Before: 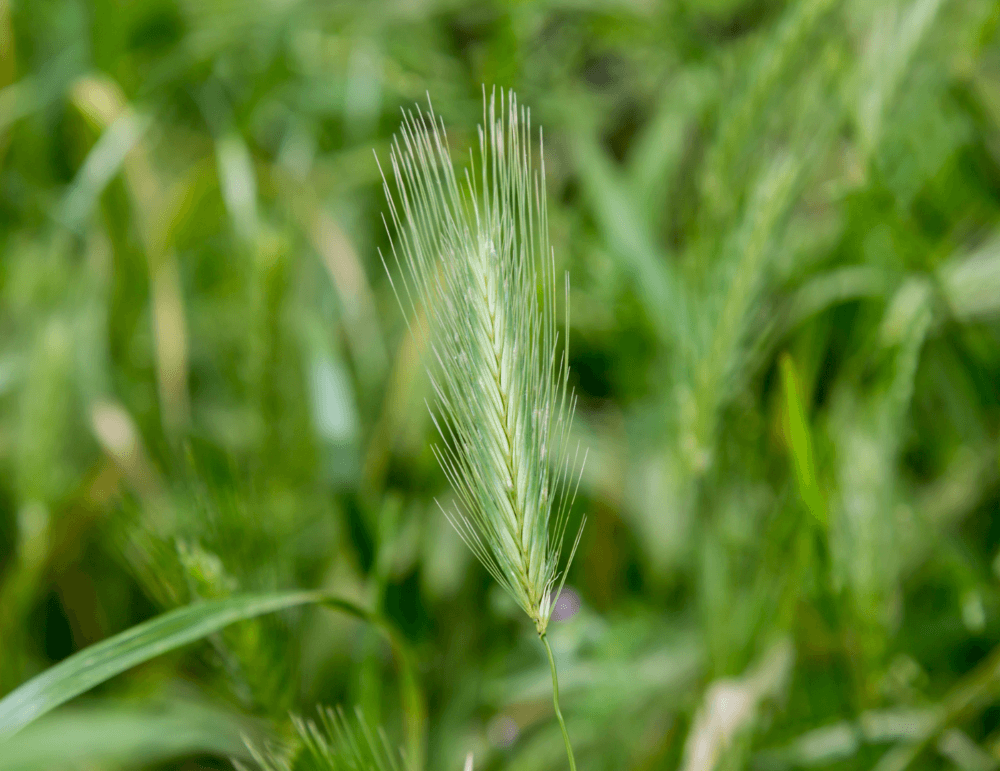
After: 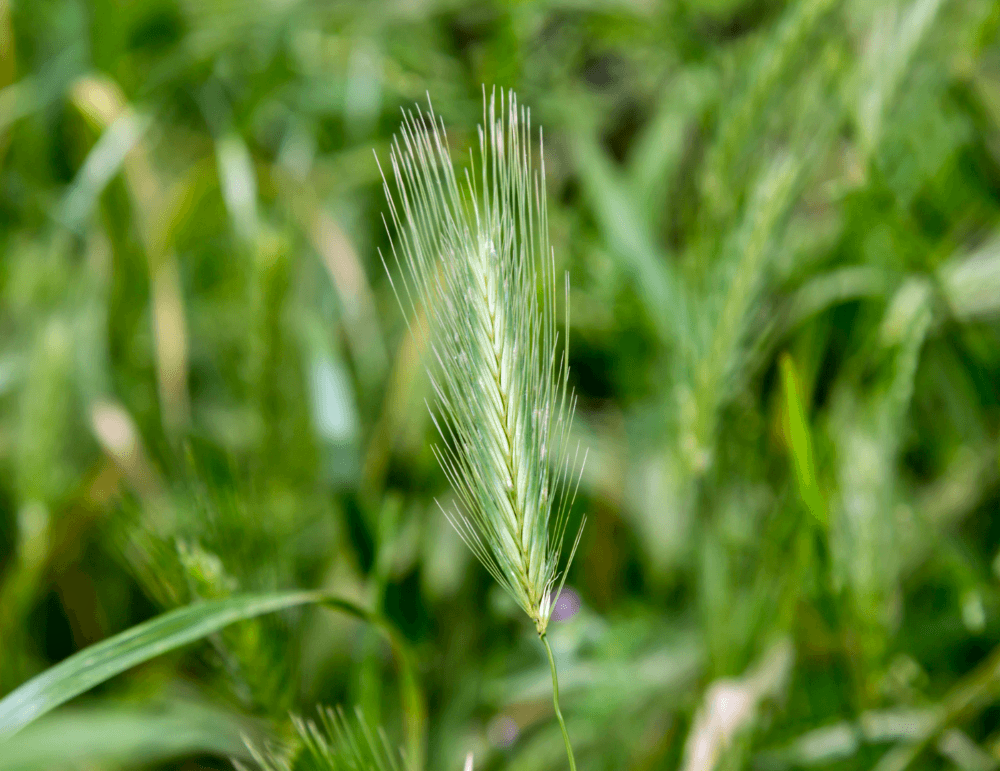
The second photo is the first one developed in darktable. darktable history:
tone equalizer: on, module defaults
contrast equalizer: octaves 7, y [[0.528, 0.548, 0.563, 0.562, 0.546, 0.526], [0.55 ×6], [0 ×6], [0 ×6], [0 ×6]]
exposure: compensate highlight preservation false
